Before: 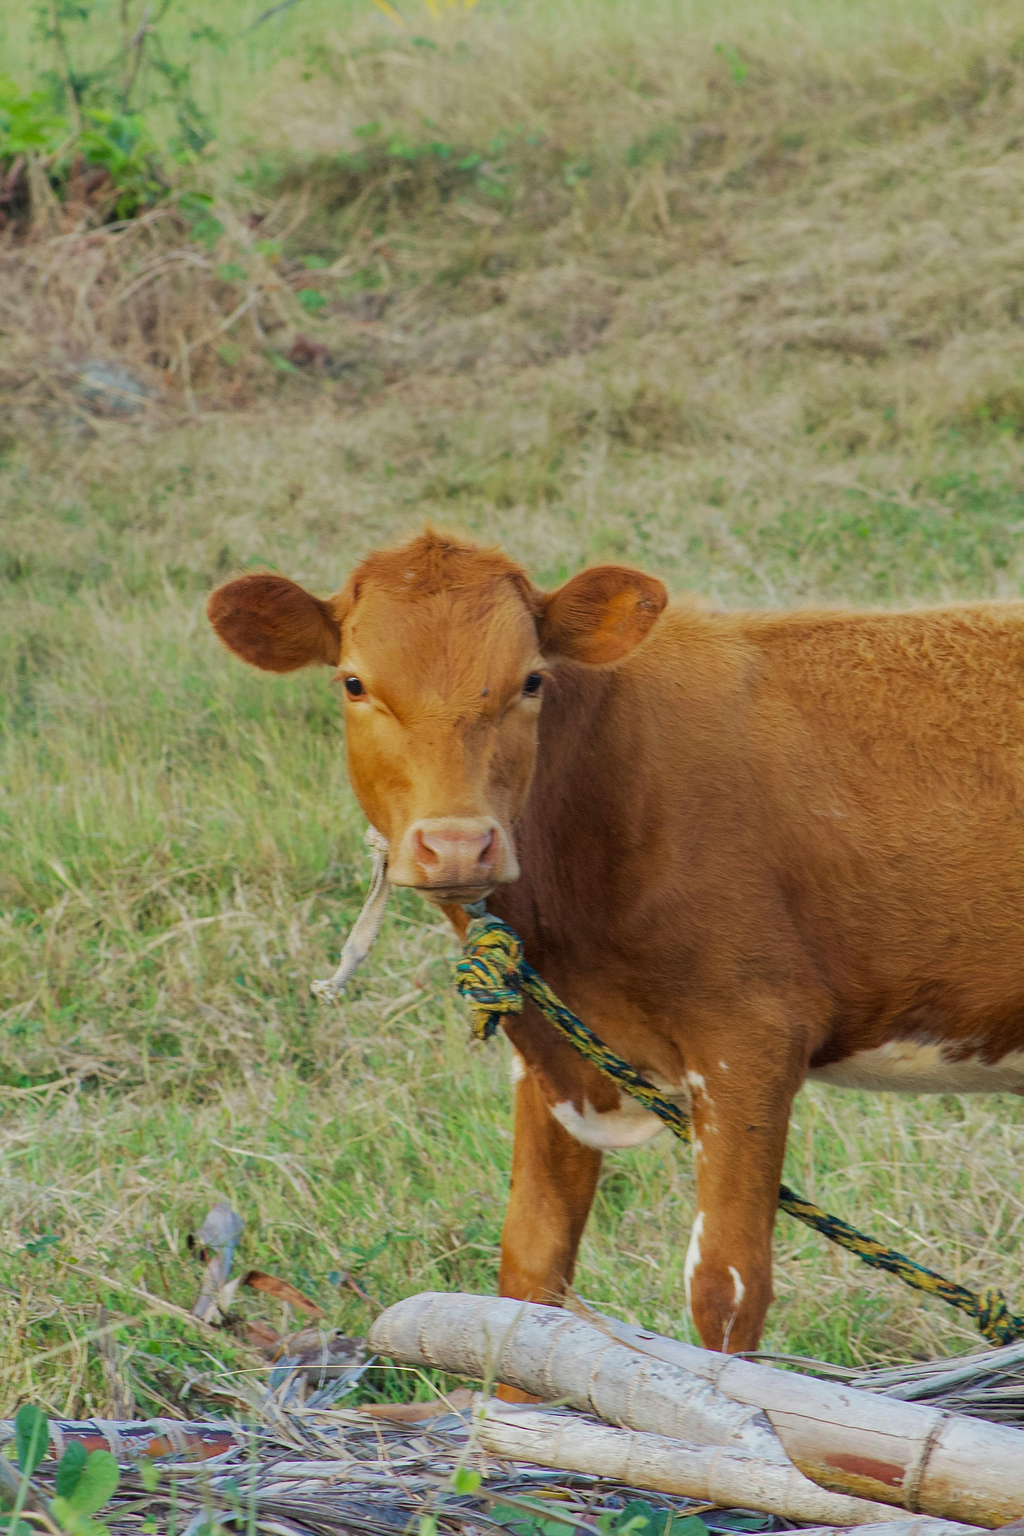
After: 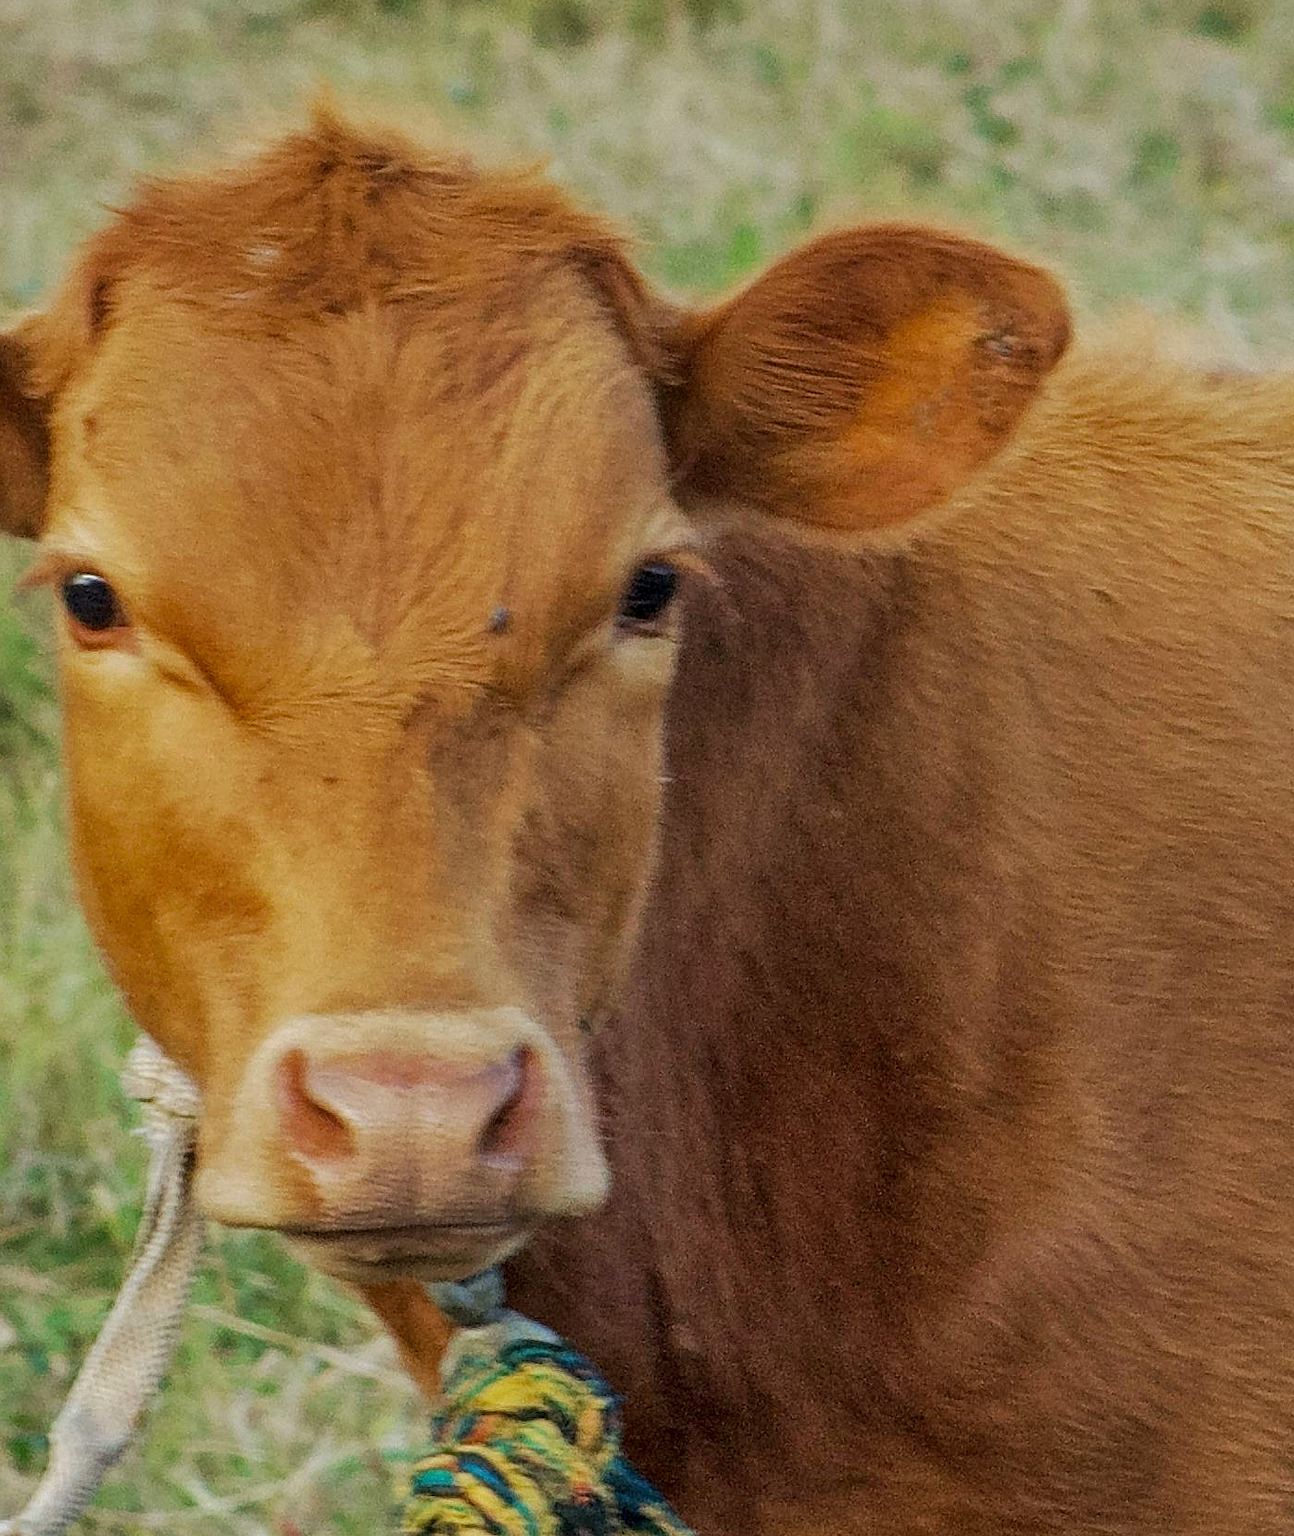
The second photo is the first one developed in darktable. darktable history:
shadows and highlights: low approximation 0.01, soften with gaussian
crop: left 31.751%, top 32.172%, right 27.8%, bottom 35.83%
local contrast: on, module defaults
